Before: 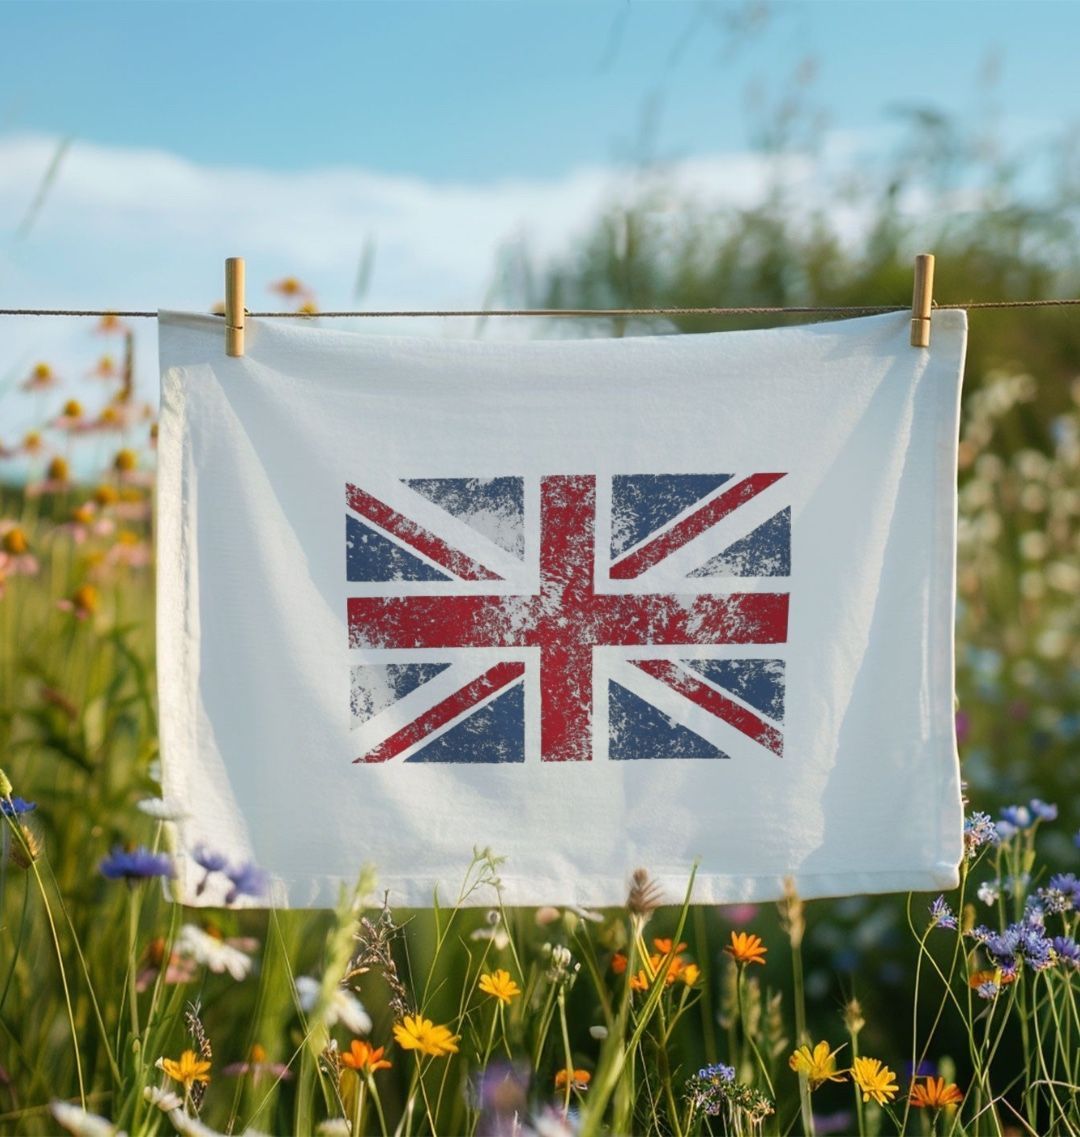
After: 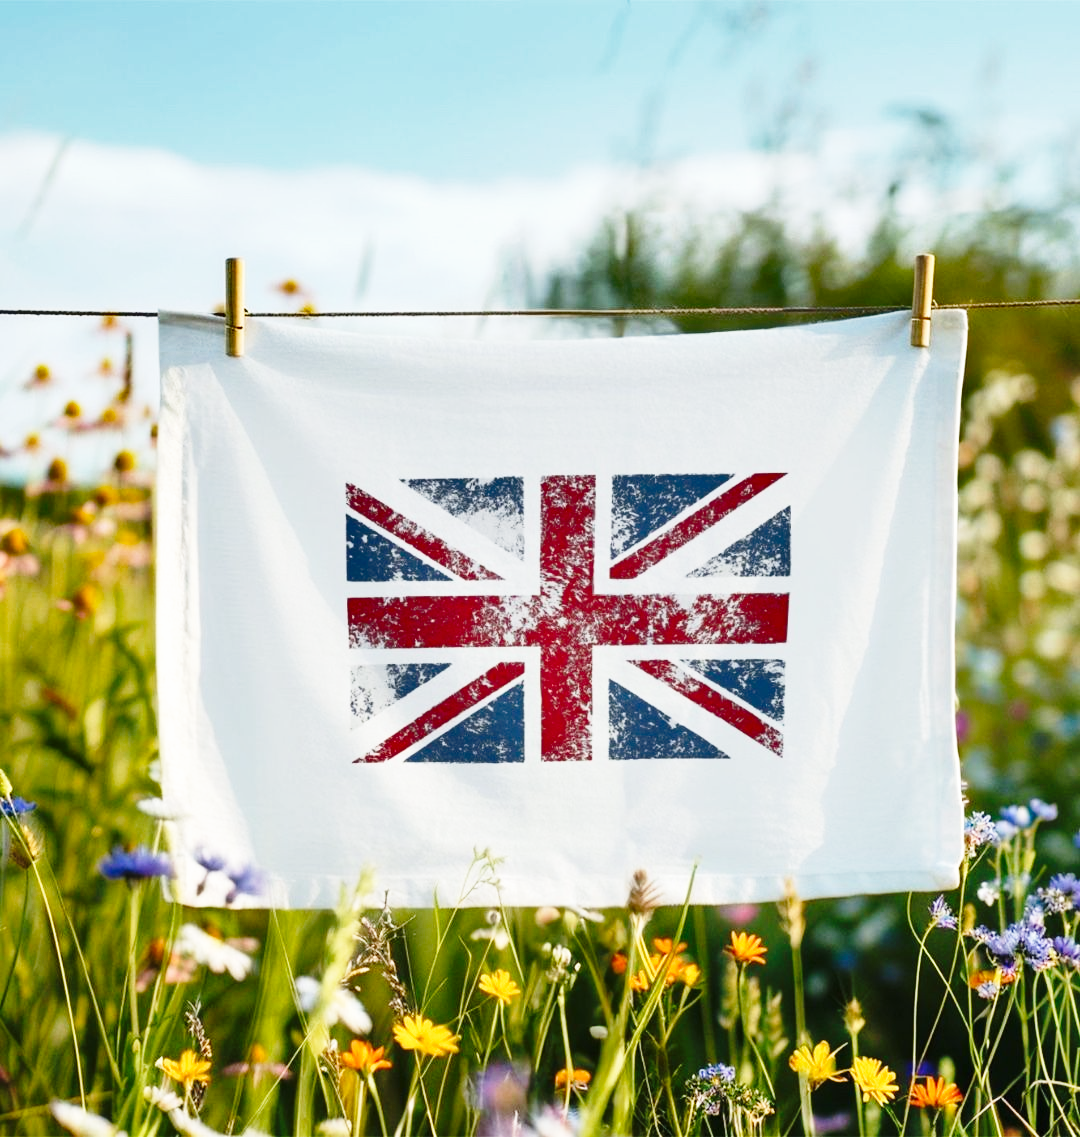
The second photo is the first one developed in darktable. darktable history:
base curve: curves: ch0 [(0, 0) (0.028, 0.03) (0.105, 0.232) (0.387, 0.748) (0.754, 0.968) (1, 1)], preserve colors none
shadows and highlights: low approximation 0.01, soften with gaussian
